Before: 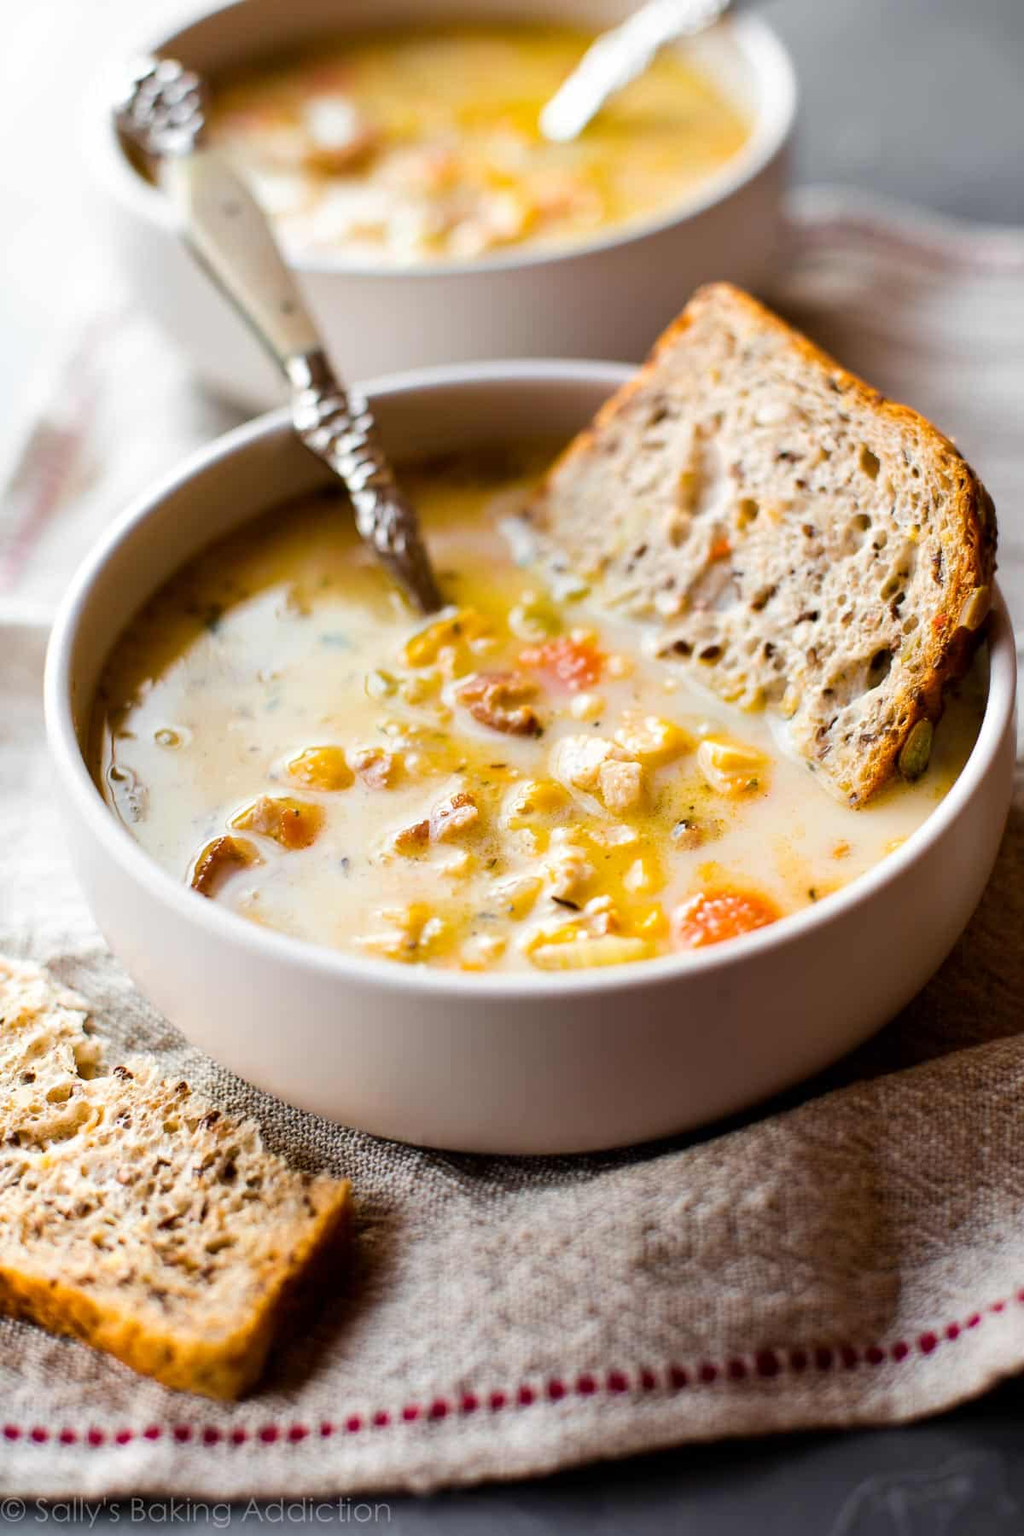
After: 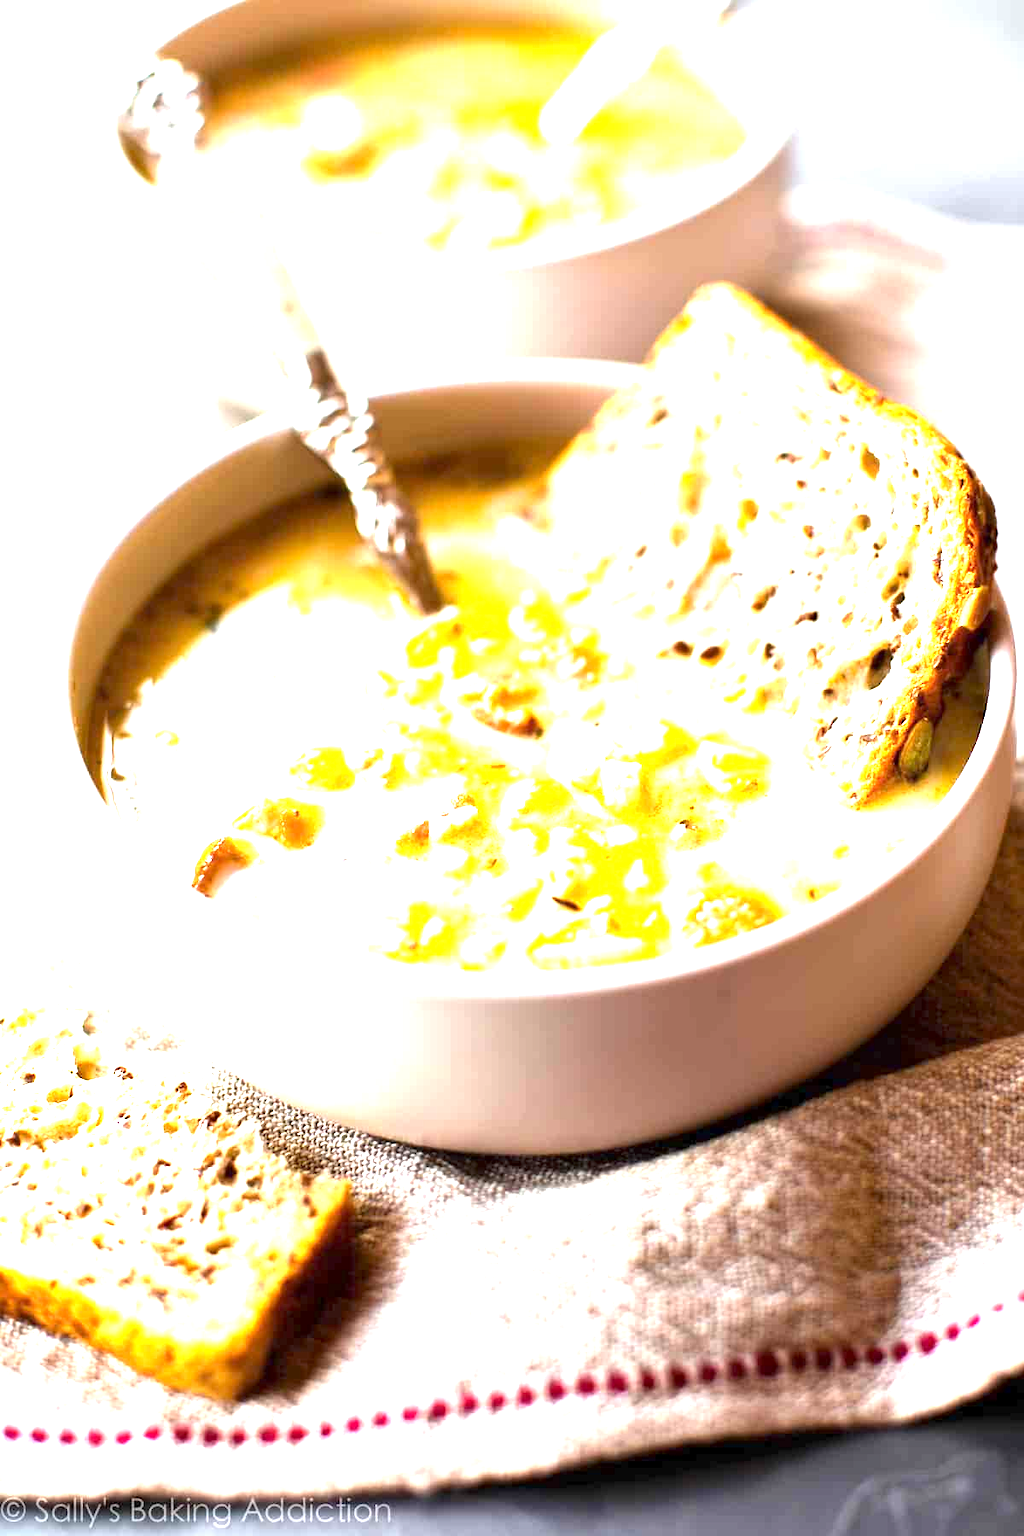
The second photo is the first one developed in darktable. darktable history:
exposure: exposure 1.991 EV, compensate exposure bias true, compensate highlight preservation false
